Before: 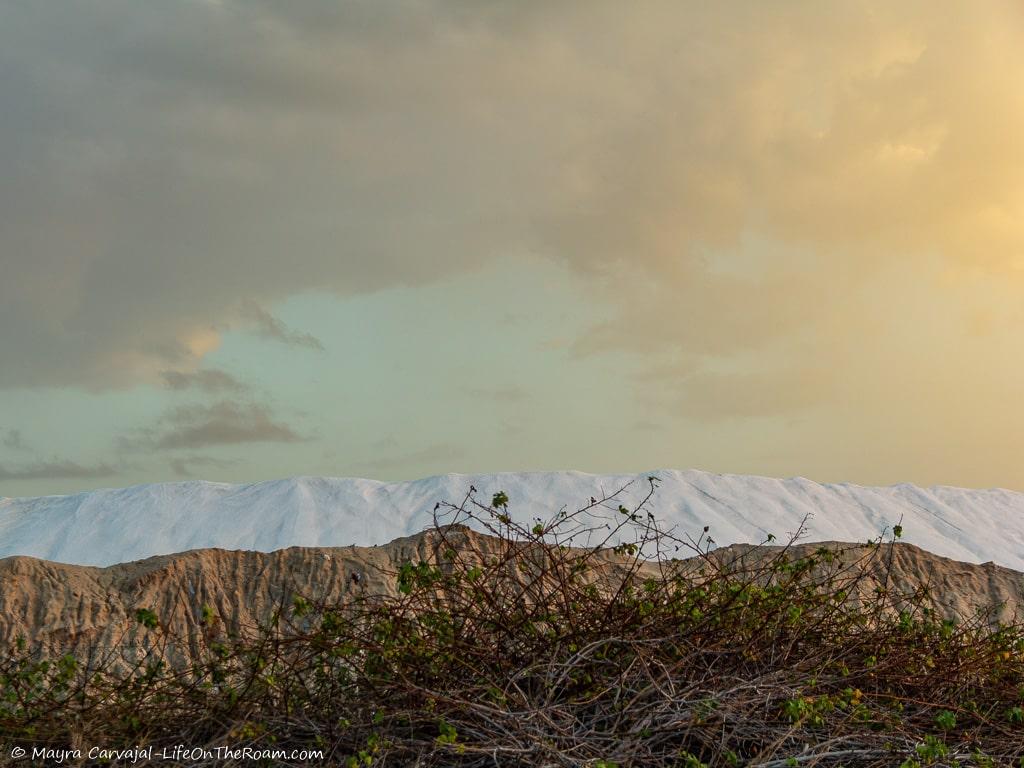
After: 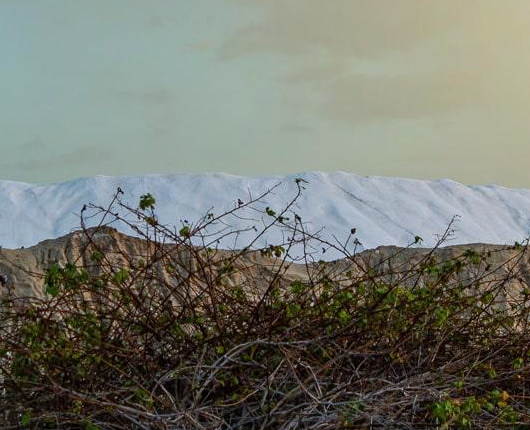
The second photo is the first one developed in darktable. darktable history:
white balance: red 0.924, blue 1.095
crop: left 34.479%, top 38.822%, right 13.718%, bottom 5.172%
